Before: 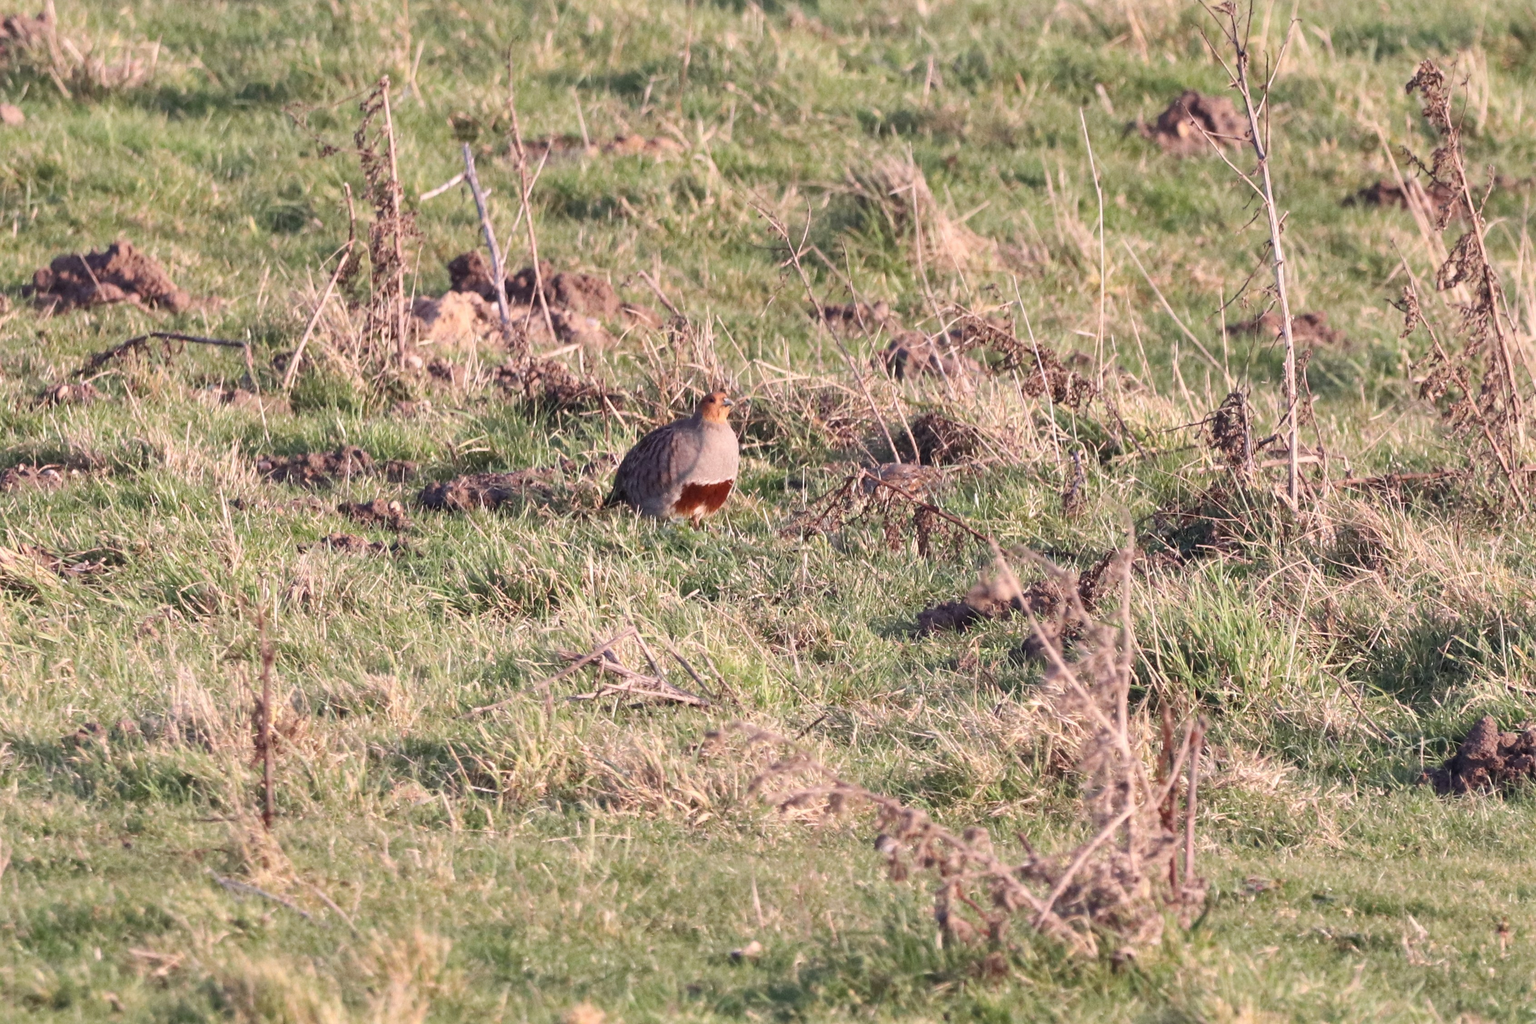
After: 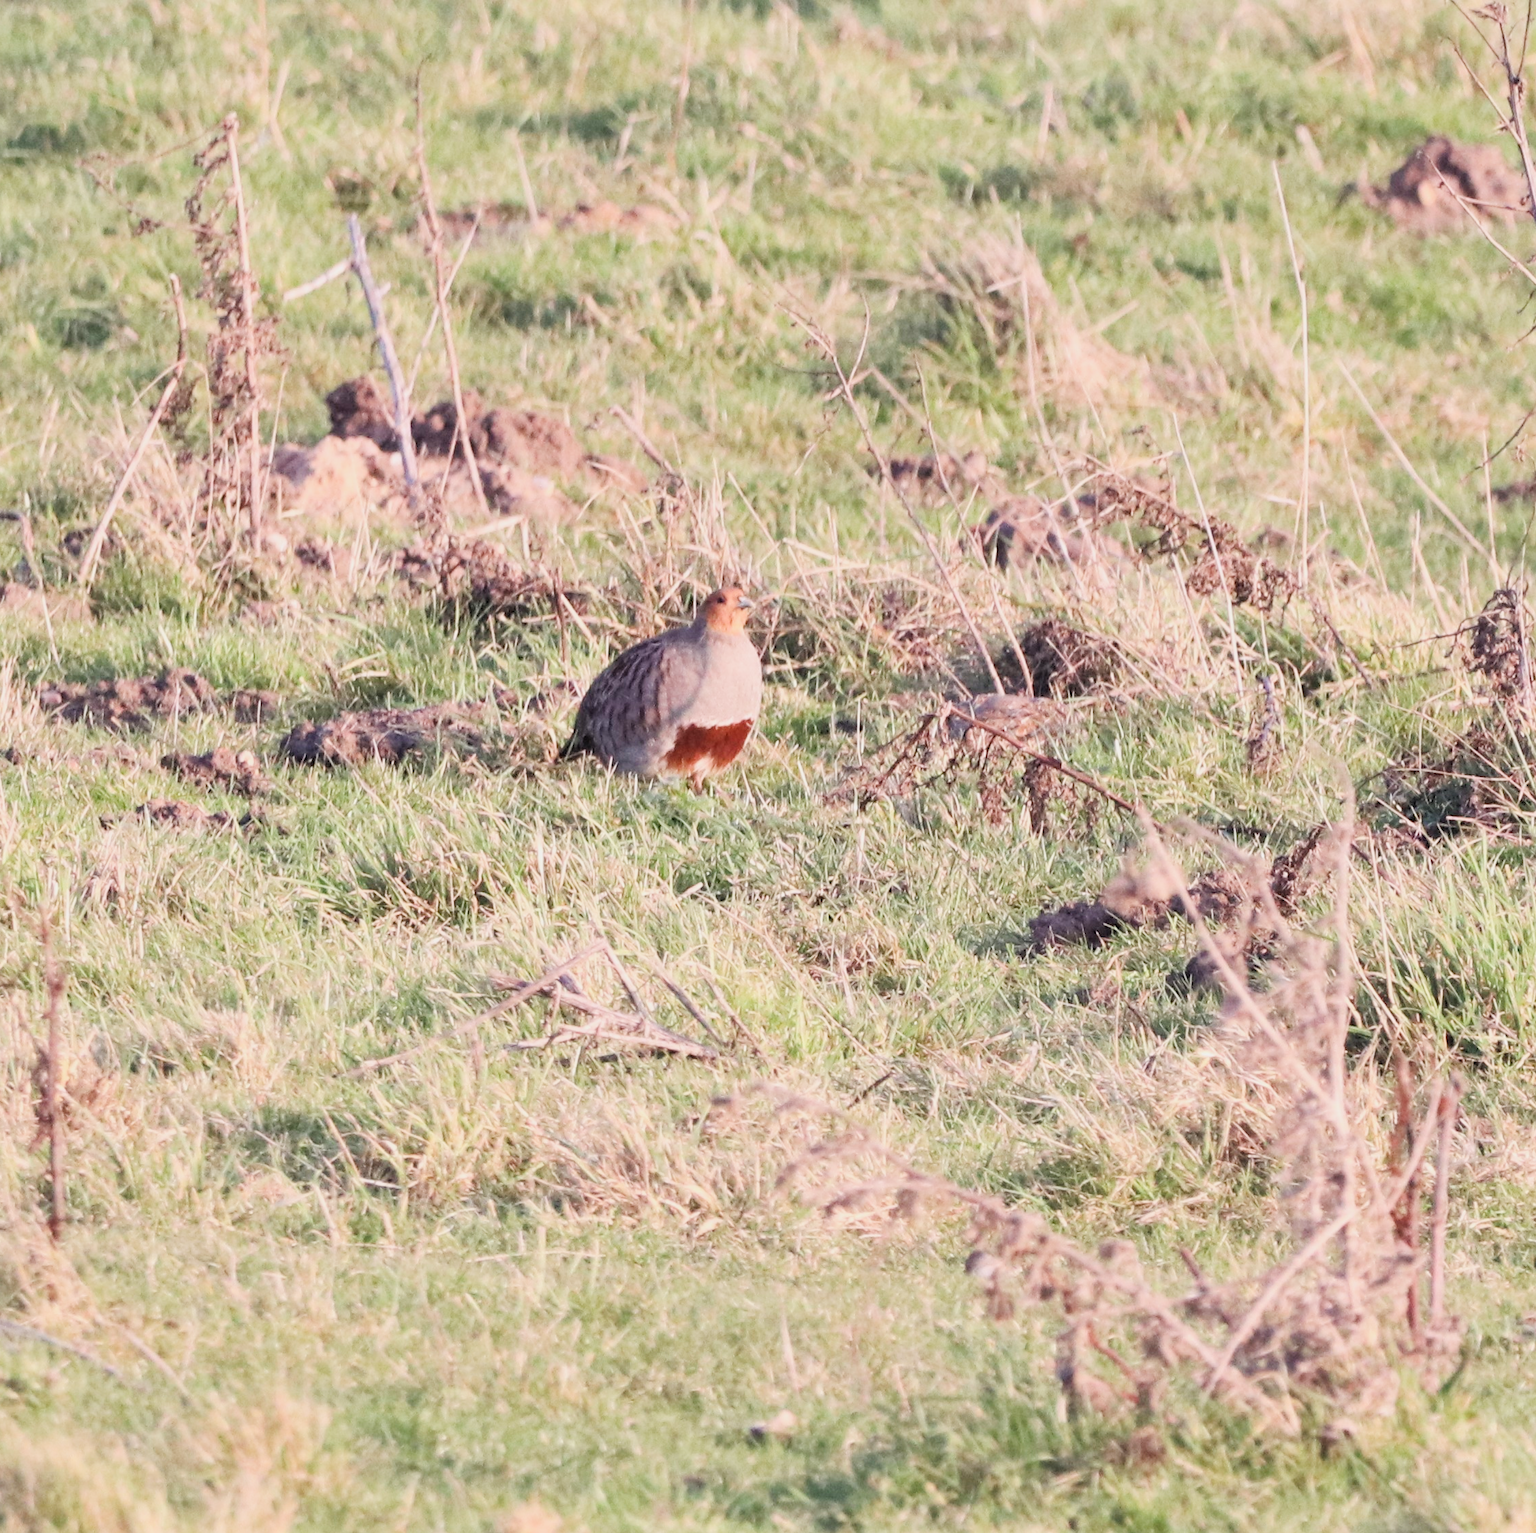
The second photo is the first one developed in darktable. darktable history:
exposure: black level correction 0, exposure 1.099 EV, compensate highlight preservation false
crop and rotate: left 15.044%, right 18.236%
filmic rgb: black relative exposure -7.41 EV, white relative exposure 4.86 EV, hardness 3.39
